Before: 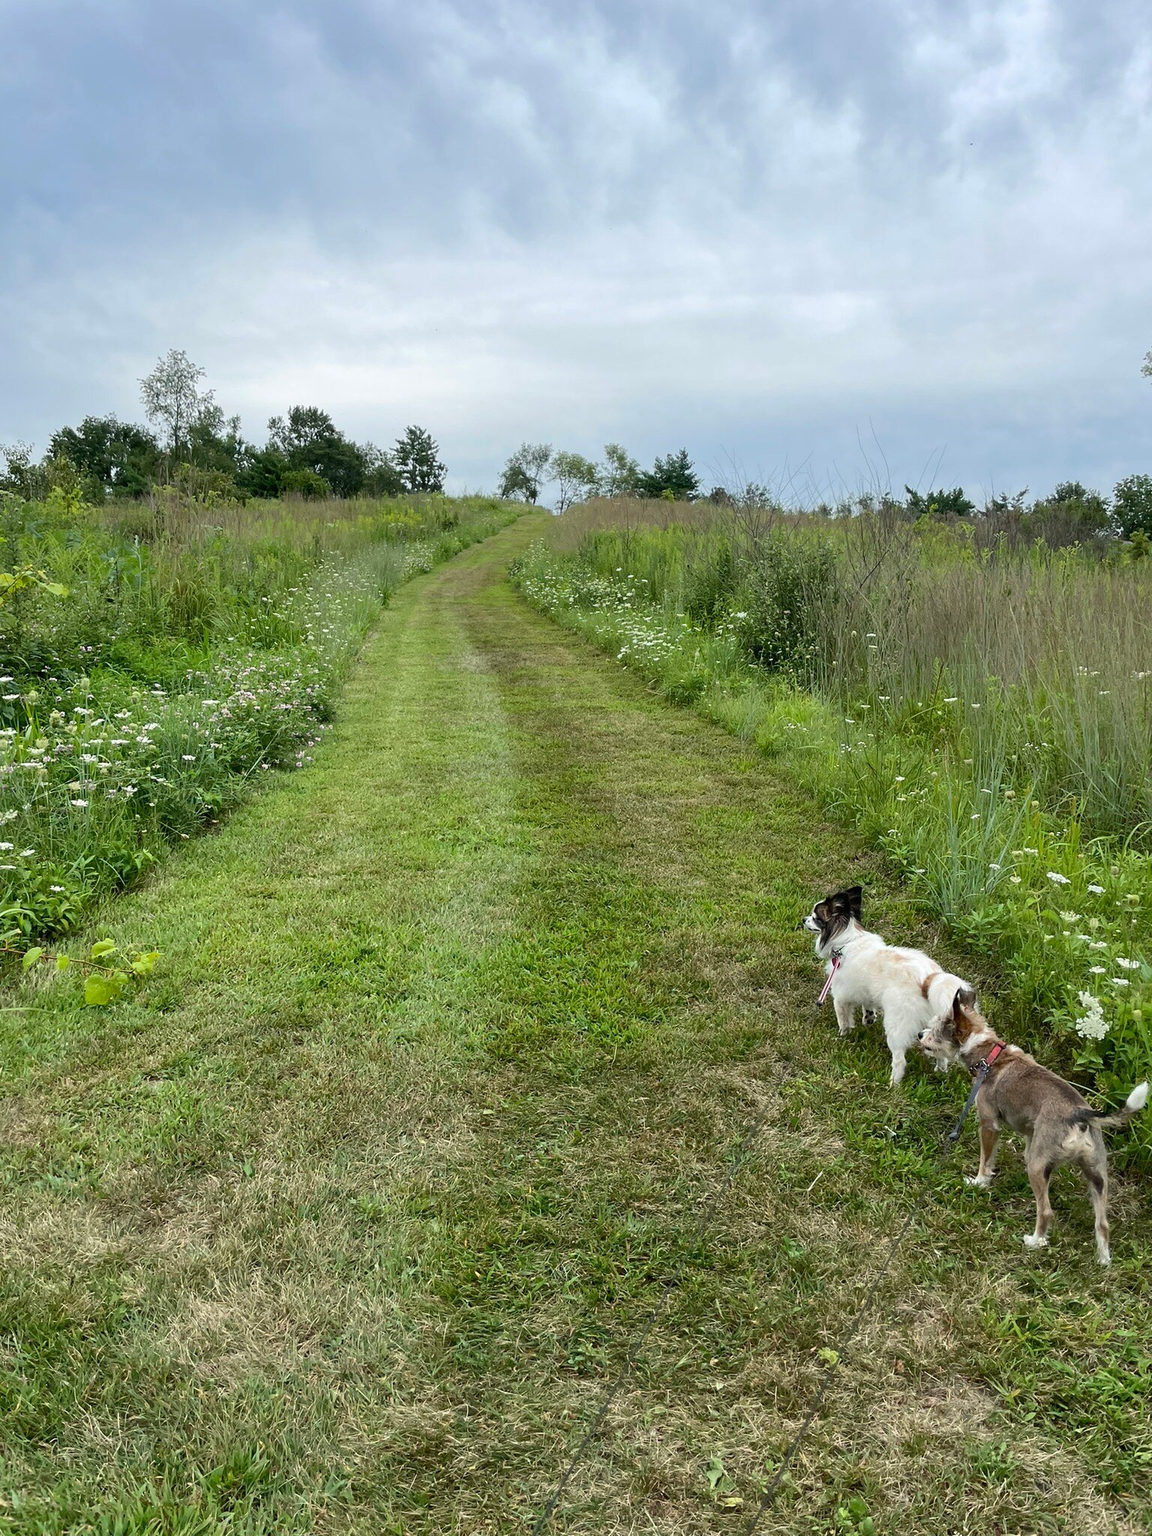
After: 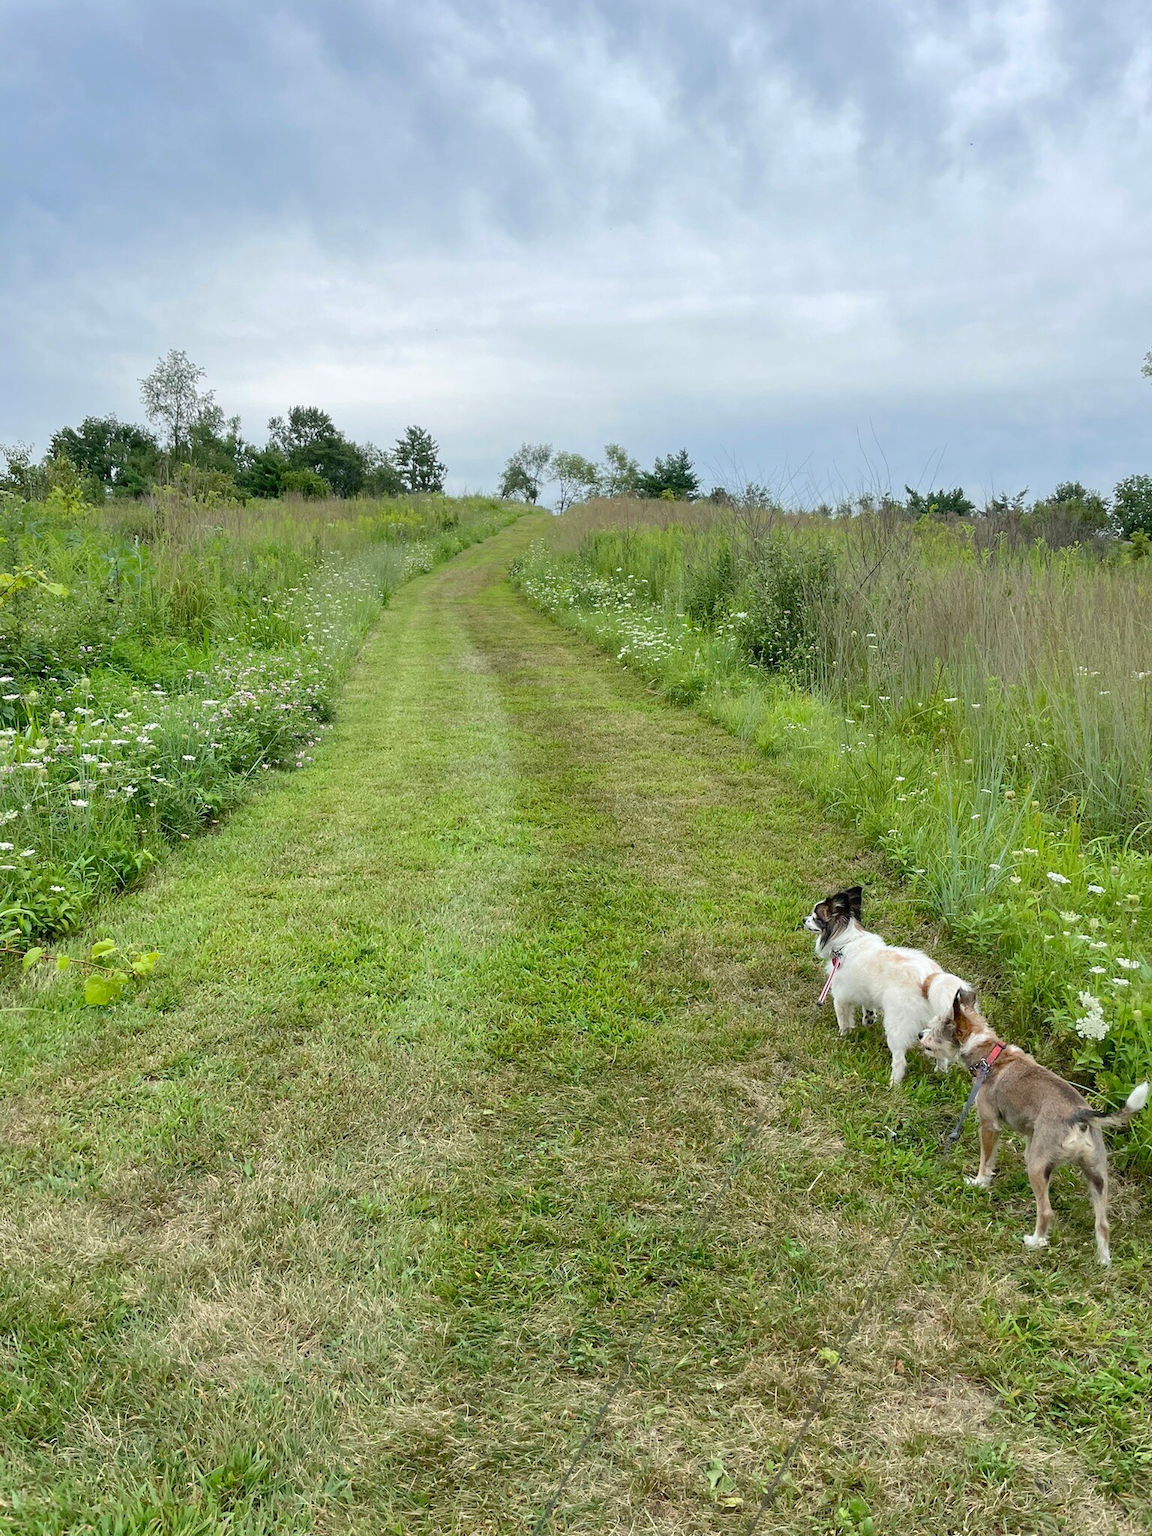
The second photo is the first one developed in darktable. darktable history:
tone equalizer: -7 EV 0.145 EV, -6 EV 0.614 EV, -5 EV 1.15 EV, -4 EV 1.34 EV, -3 EV 1.14 EV, -2 EV 0.6 EV, -1 EV 0.164 EV, smoothing diameter 24.96%, edges refinement/feathering 14.21, preserve details guided filter
